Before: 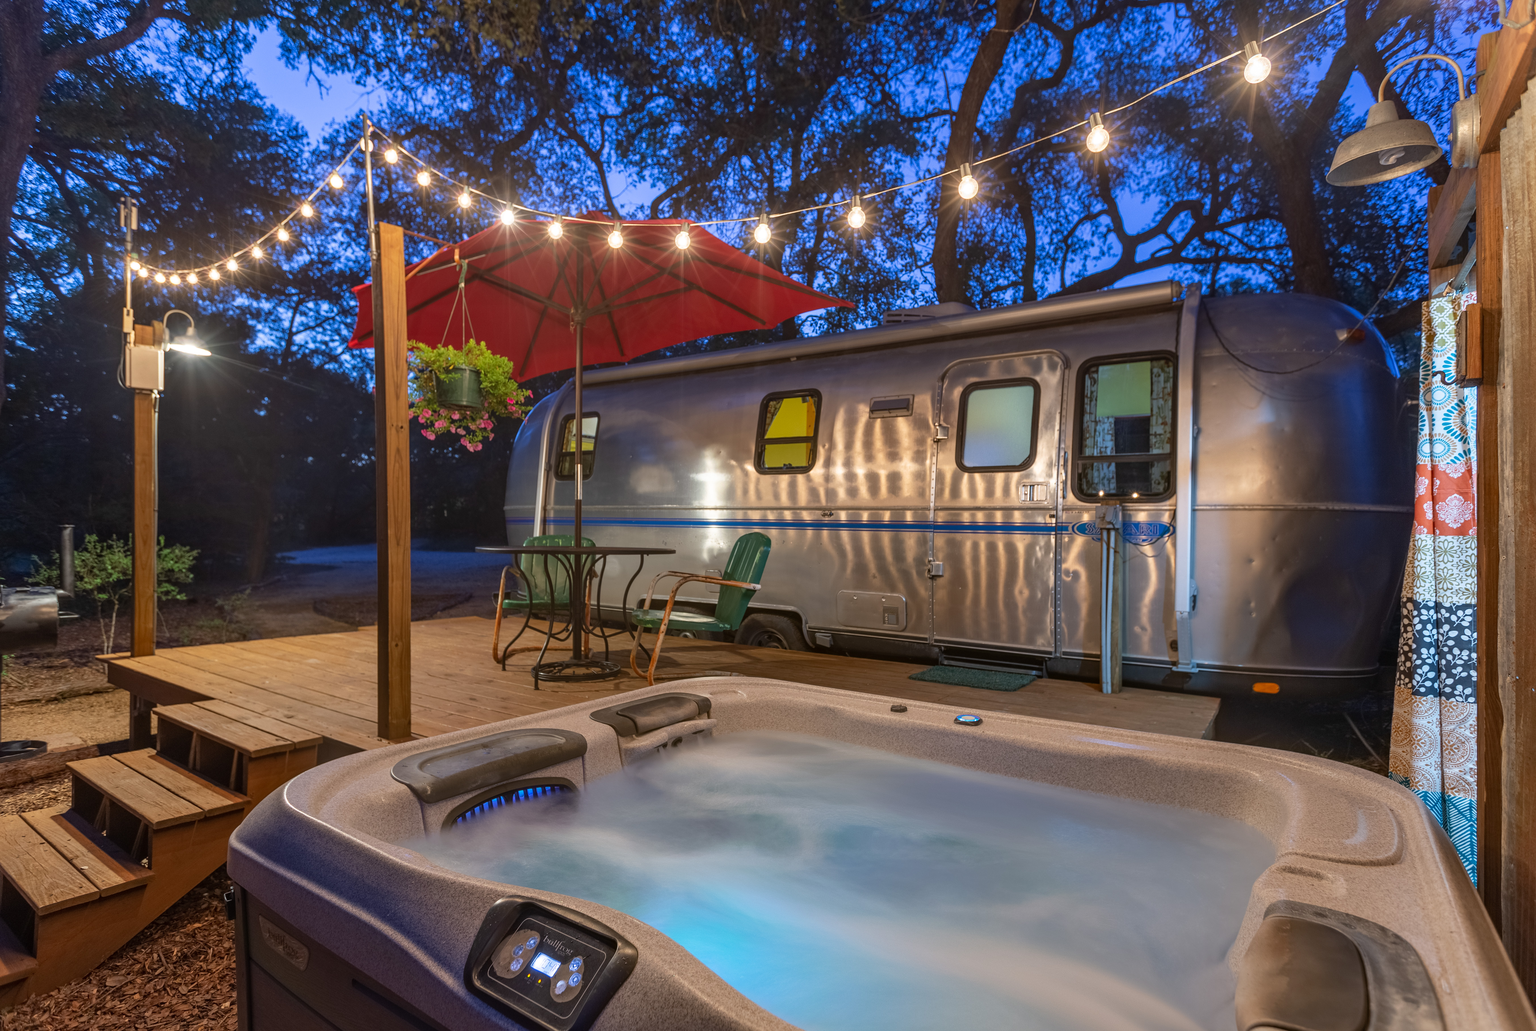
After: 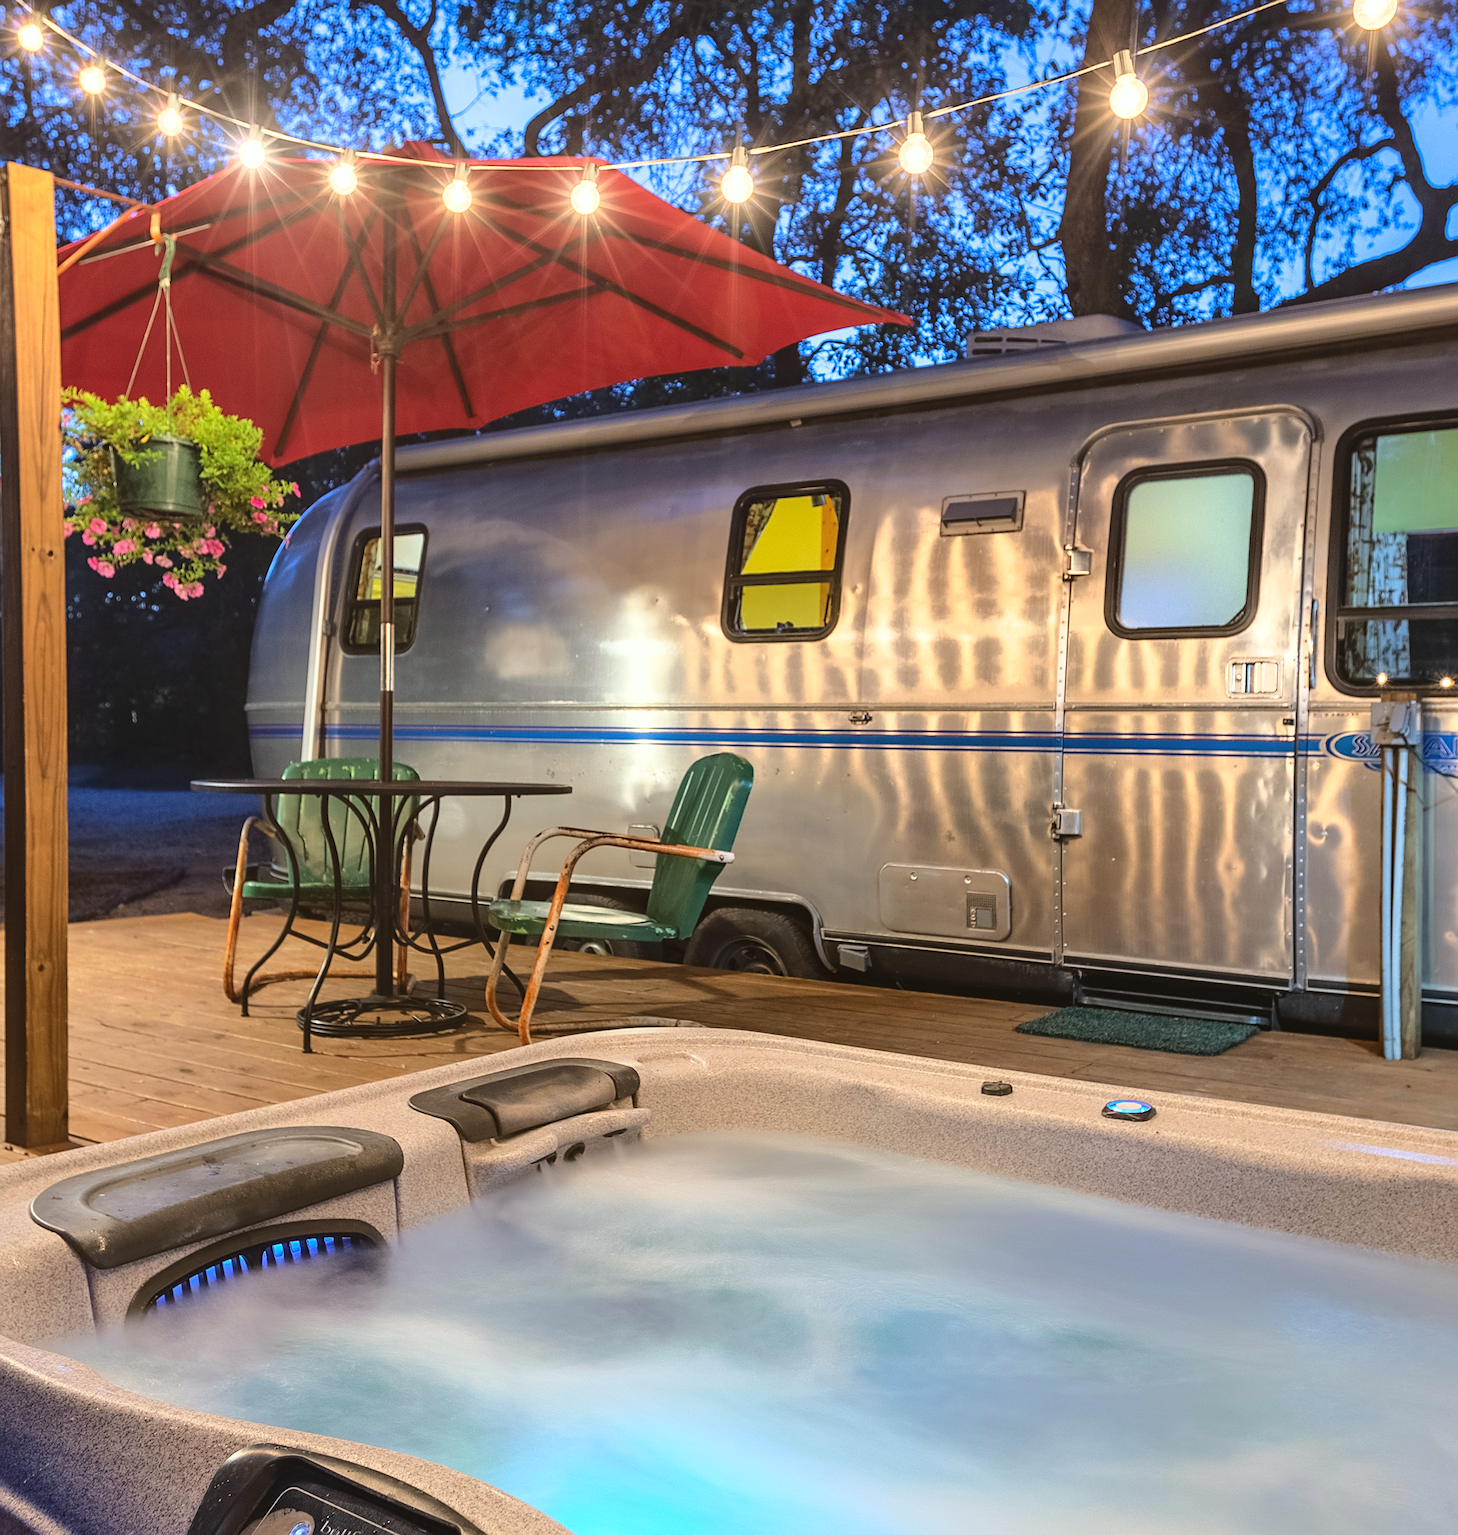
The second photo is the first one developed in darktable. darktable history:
sharpen: on, module defaults
color correction: highlights a* -2.61, highlights b* 2.46
crop and rotate: angle 0.013°, left 24.42%, top 13.258%, right 25.647%, bottom 8.429%
exposure: black level correction -0.004, exposure 0.032 EV, compensate highlight preservation false
base curve: curves: ch0 [(0, 0) (0.028, 0.03) (0.121, 0.232) (0.46, 0.748) (0.859, 0.968) (1, 1)]
